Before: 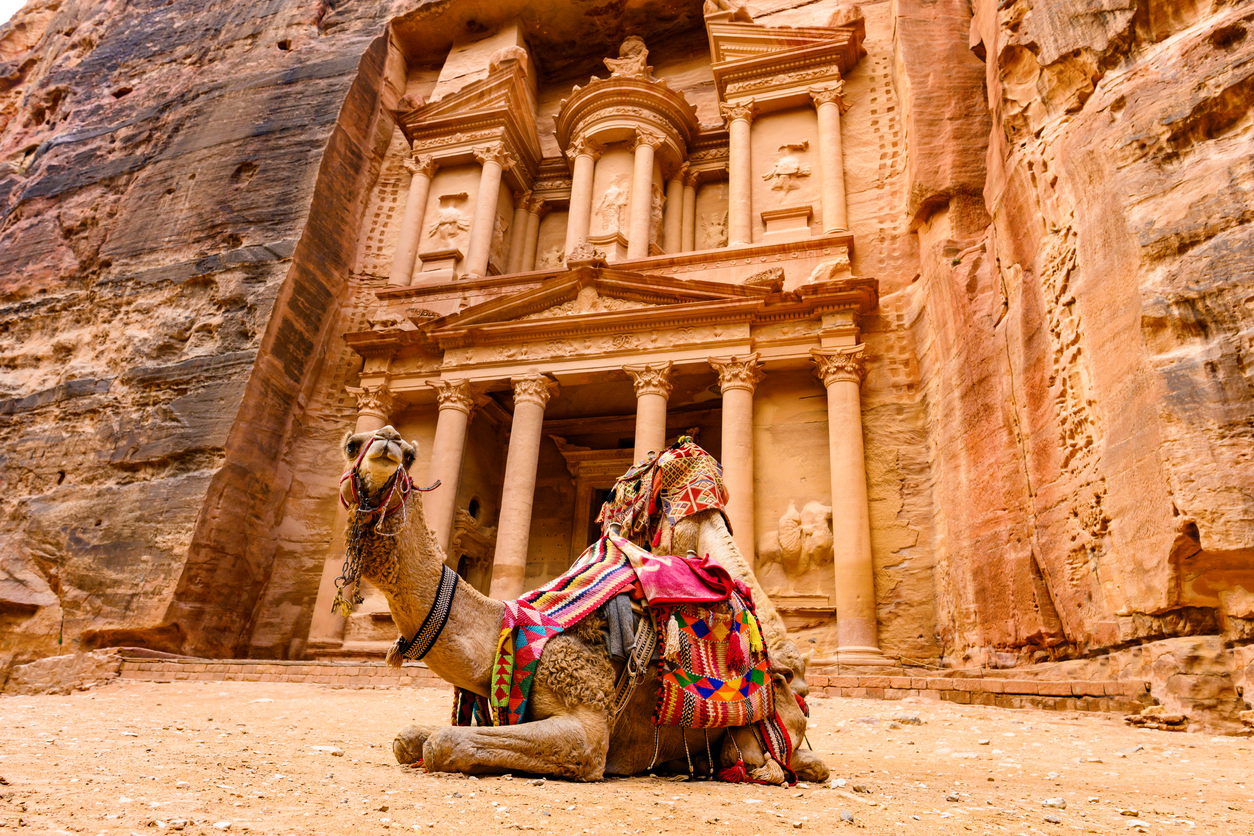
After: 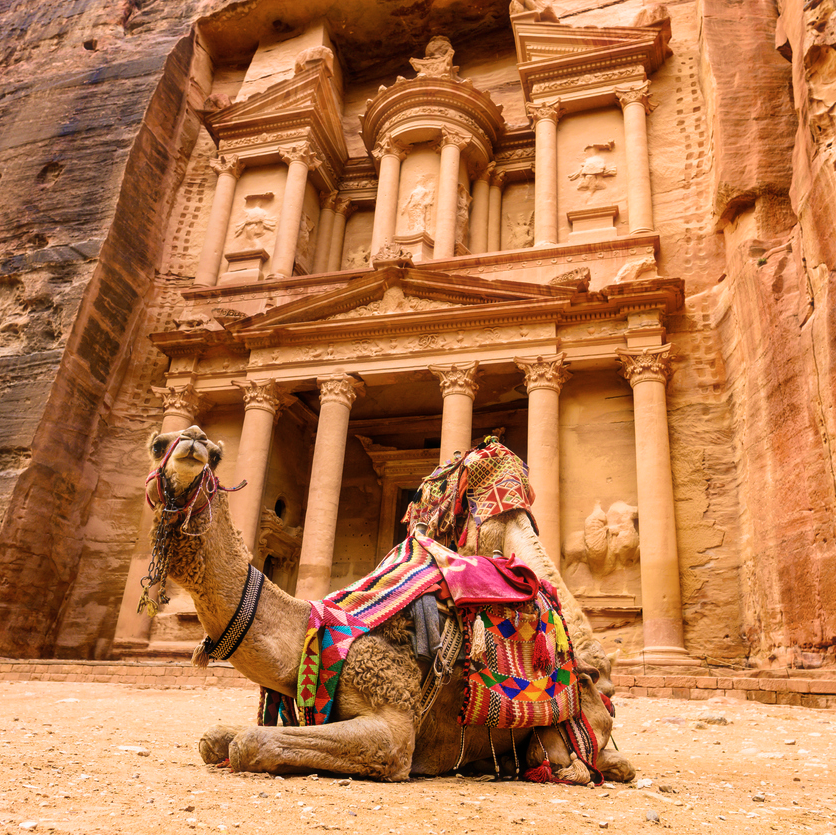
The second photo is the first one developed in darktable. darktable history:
crop and rotate: left 15.518%, right 17.743%
velvia: strength 44.41%
contrast brightness saturation: saturation -0.054
haze removal: strength -0.039, compatibility mode true, adaptive false
